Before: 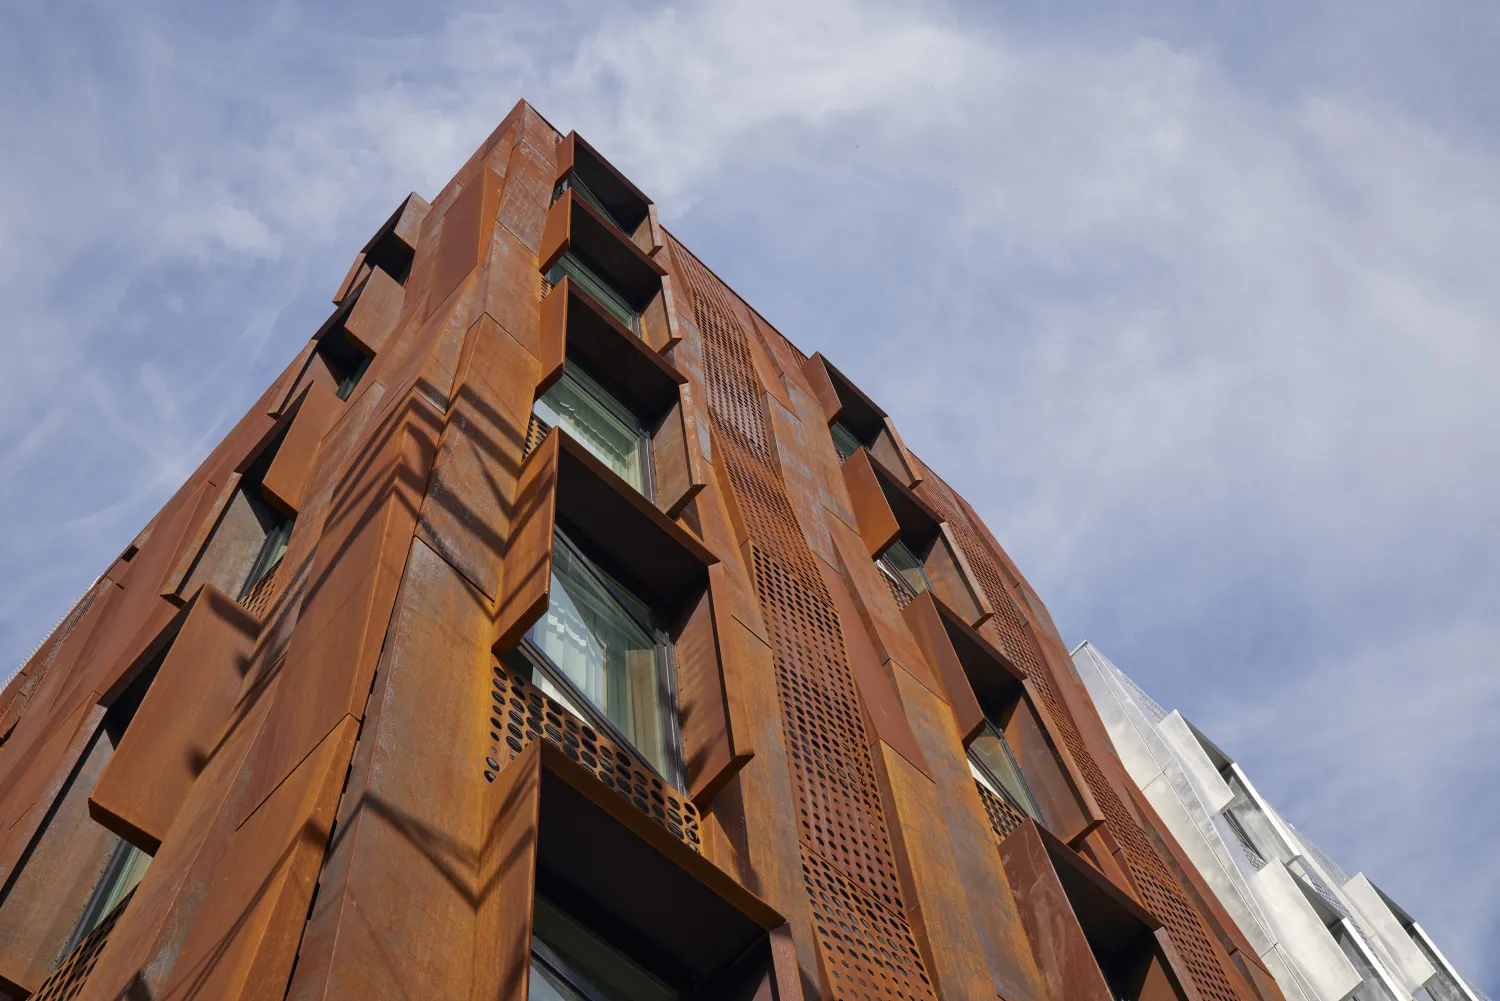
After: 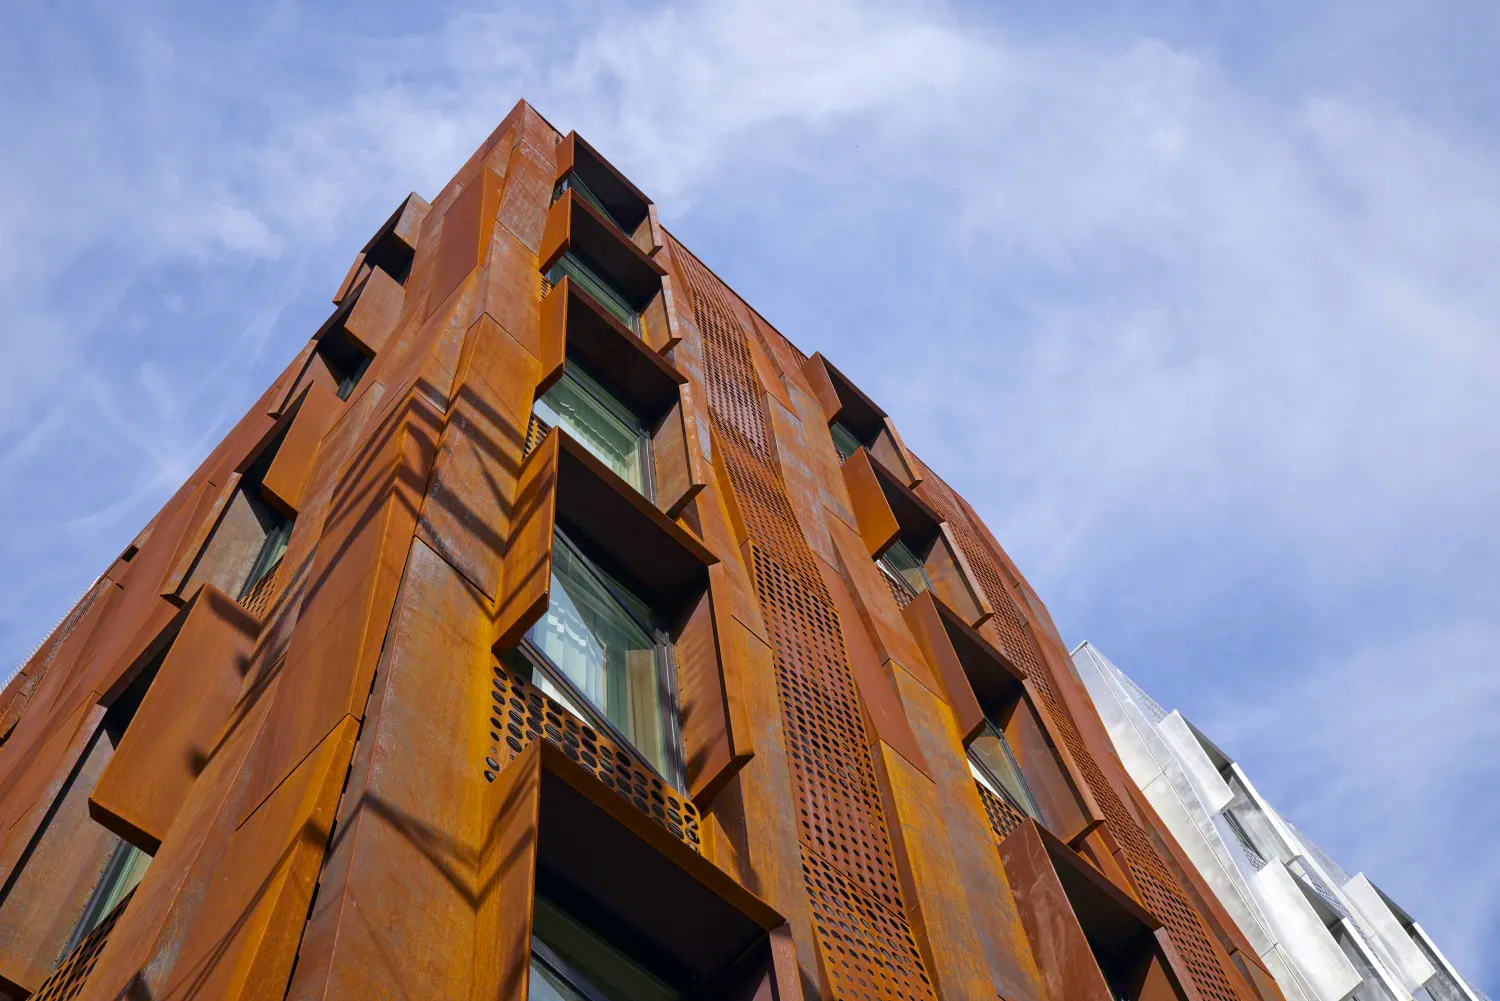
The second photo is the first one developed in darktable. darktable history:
exposure: black level correction 0.001, exposure 0.191 EV, compensate highlight preservation false
white balance: red 0.983, blue 1.036
color balance rgb: perceptual saturation grading › global saturation 25%, global vibrance 20%
